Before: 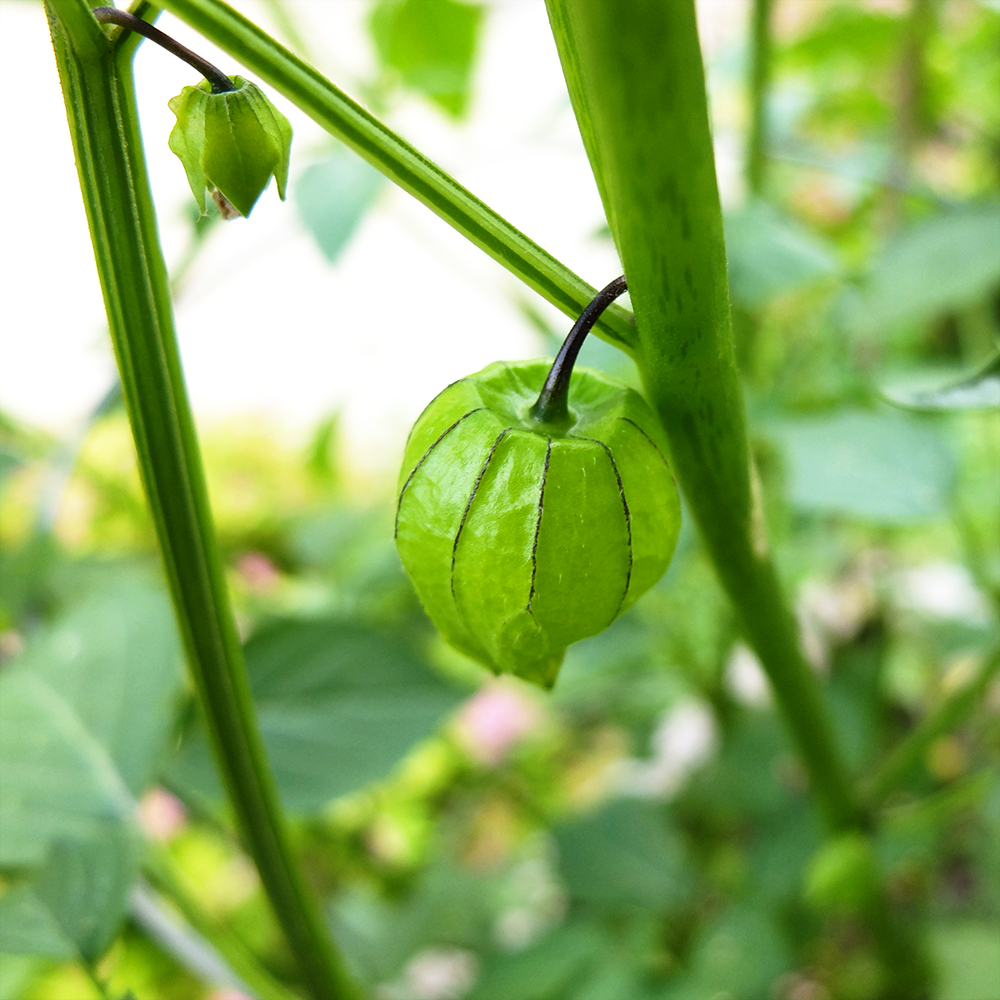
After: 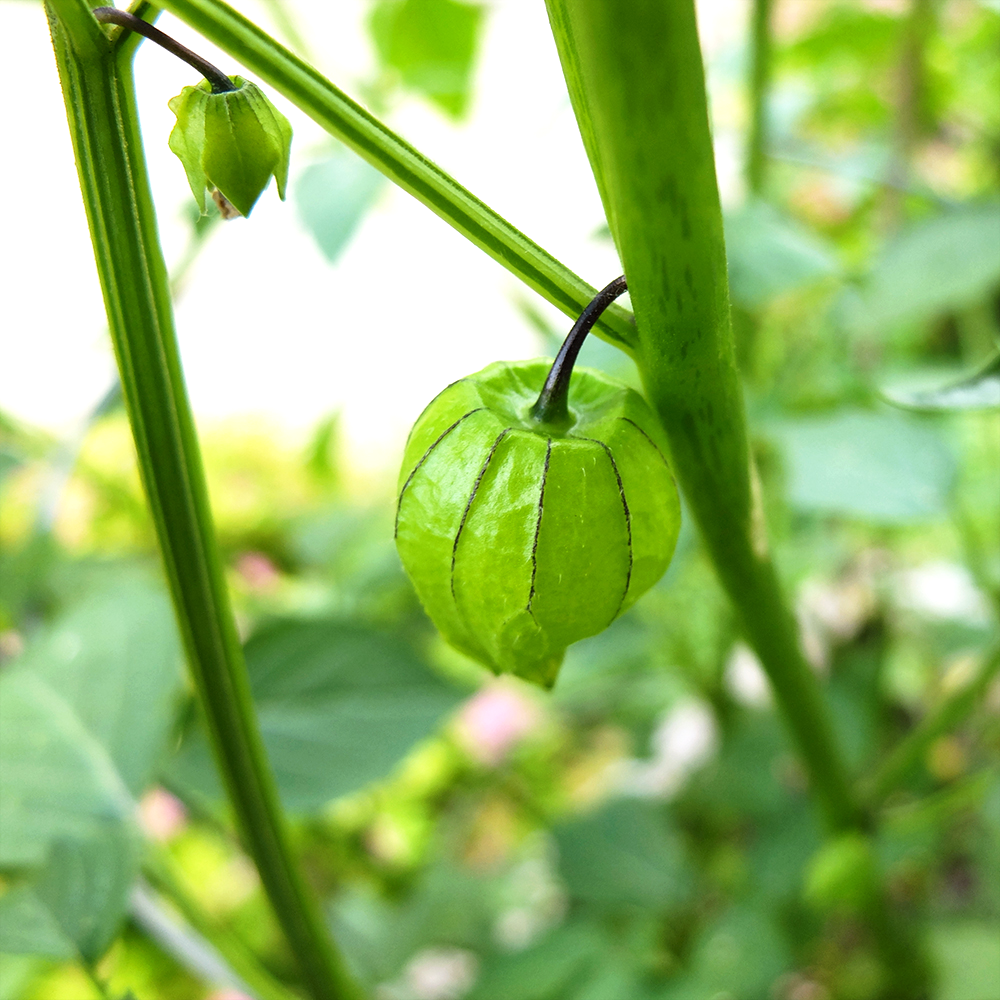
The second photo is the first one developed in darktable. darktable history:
exposure: exposure 0.191 EV, compensate highlight preservation false
